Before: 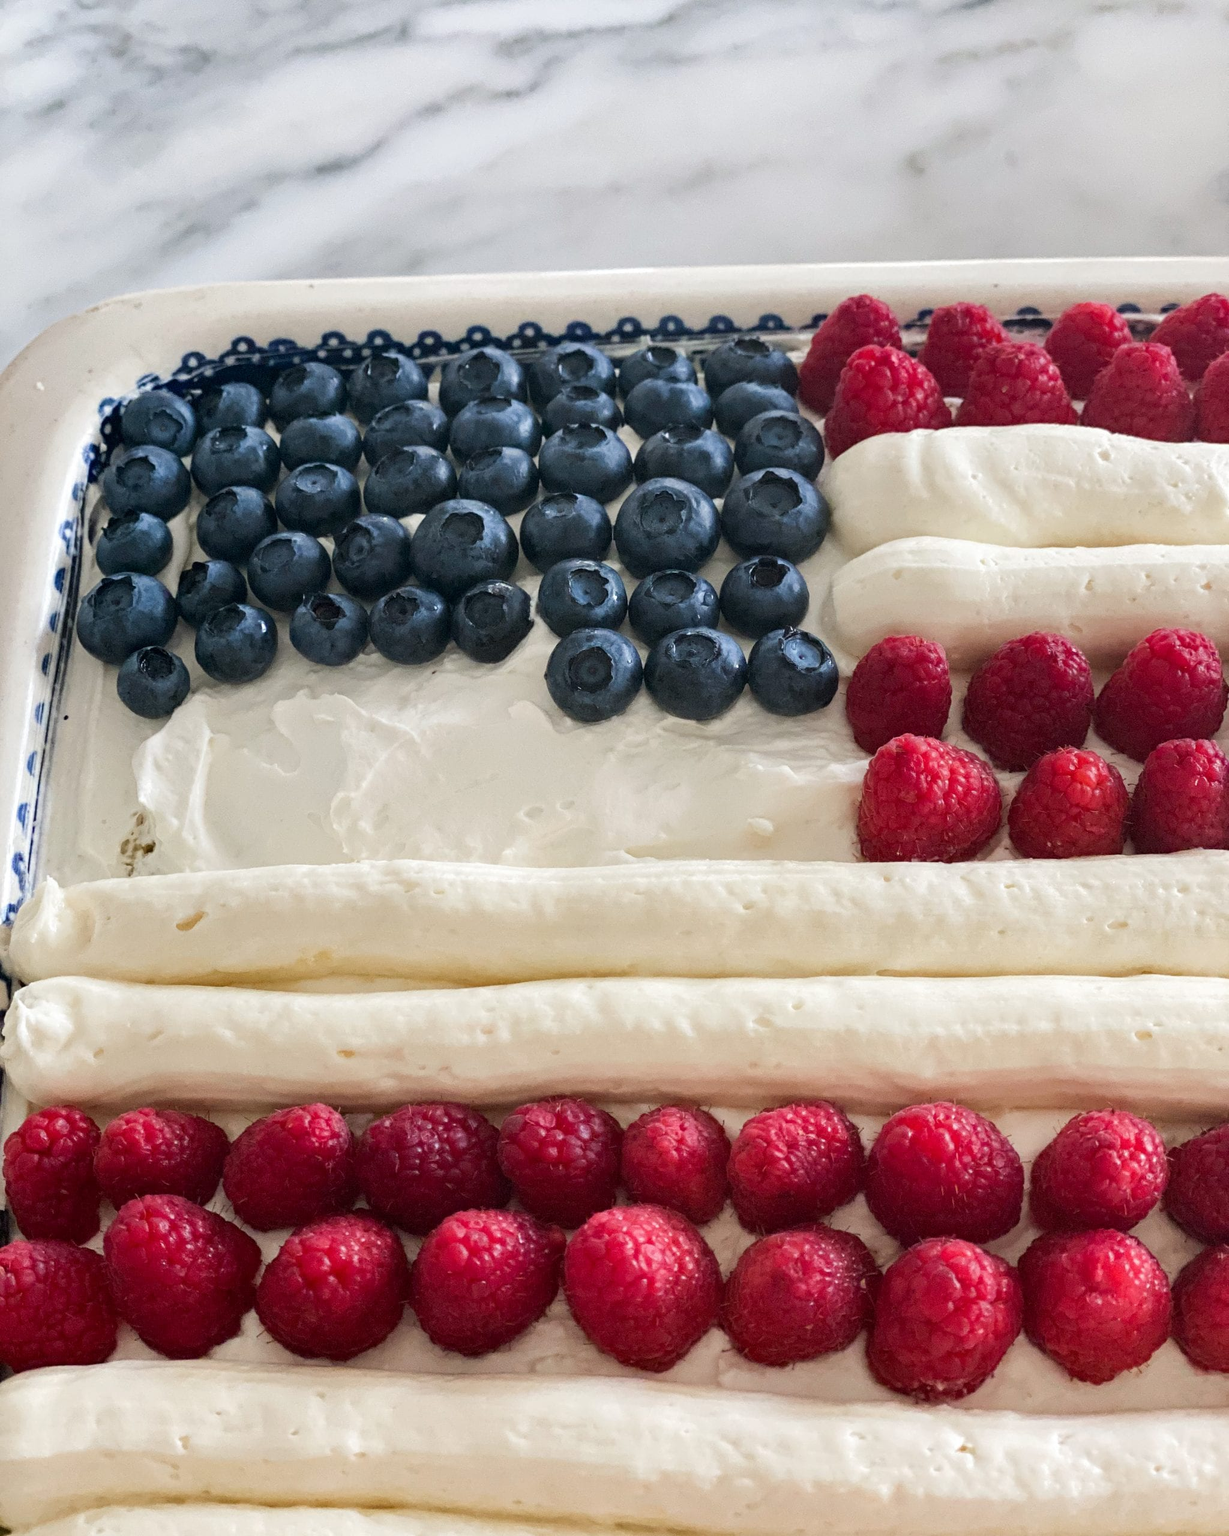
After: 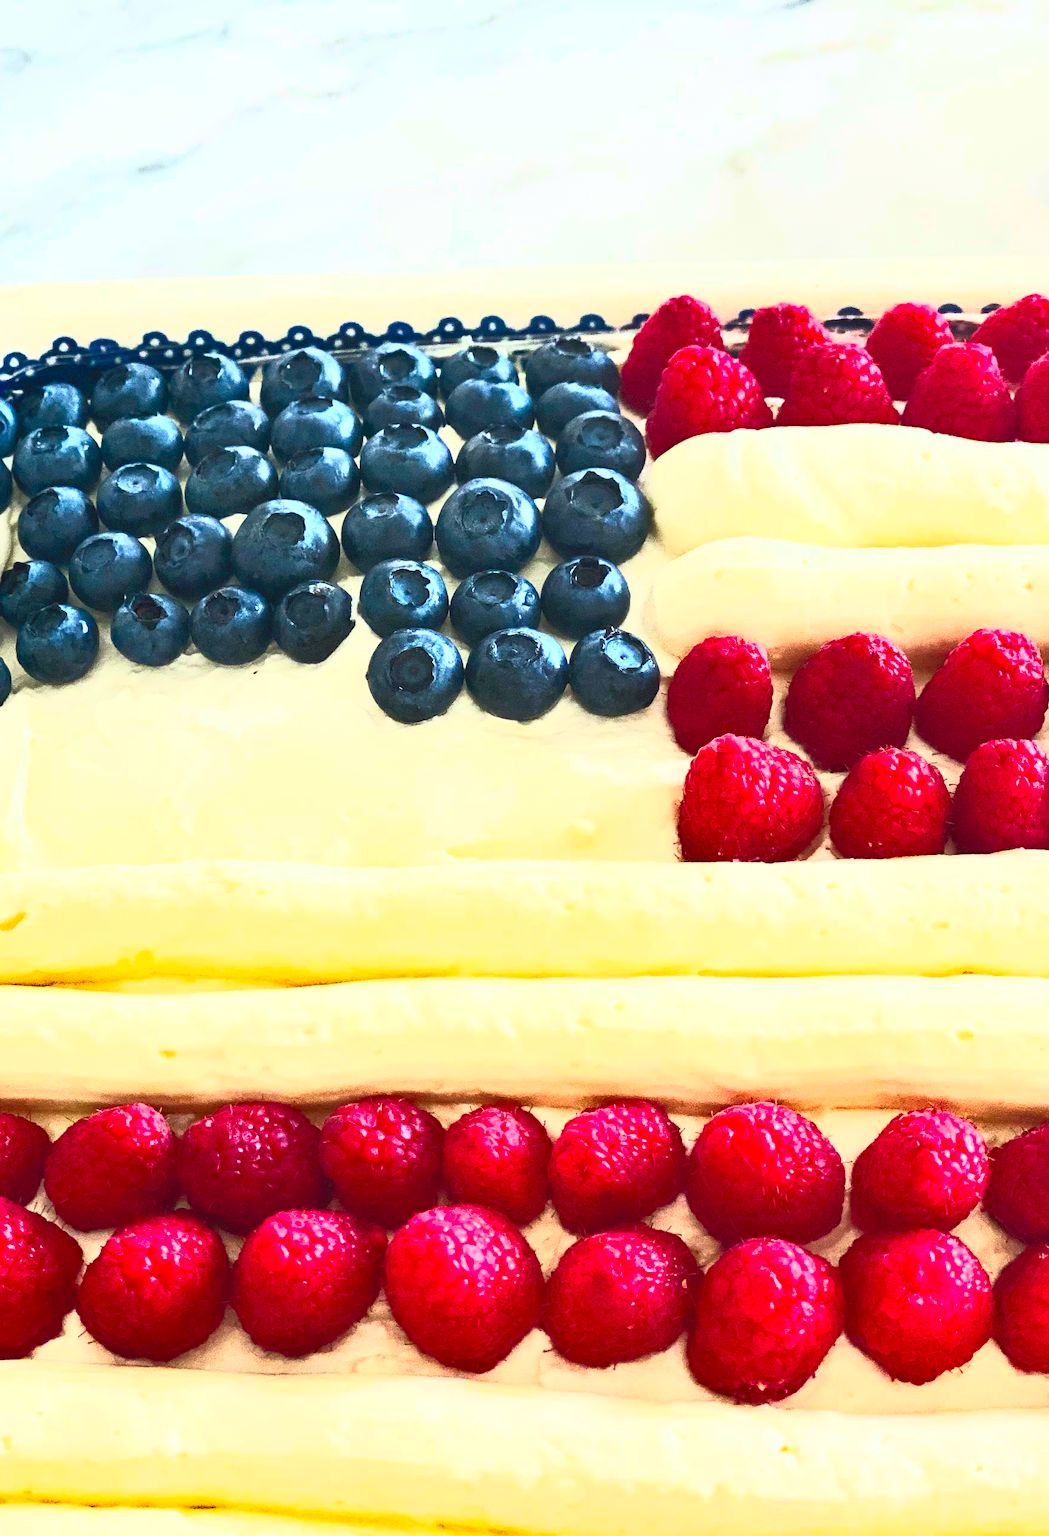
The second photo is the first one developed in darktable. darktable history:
shadows and highlights: shadows 60, soften with gaussian
crop and rotate: left 14.584%
color correction: highlights a* -4.28, highlights b* 6.53
contrast brightness saturation: contrast 1, brightness 1, saturation 1
